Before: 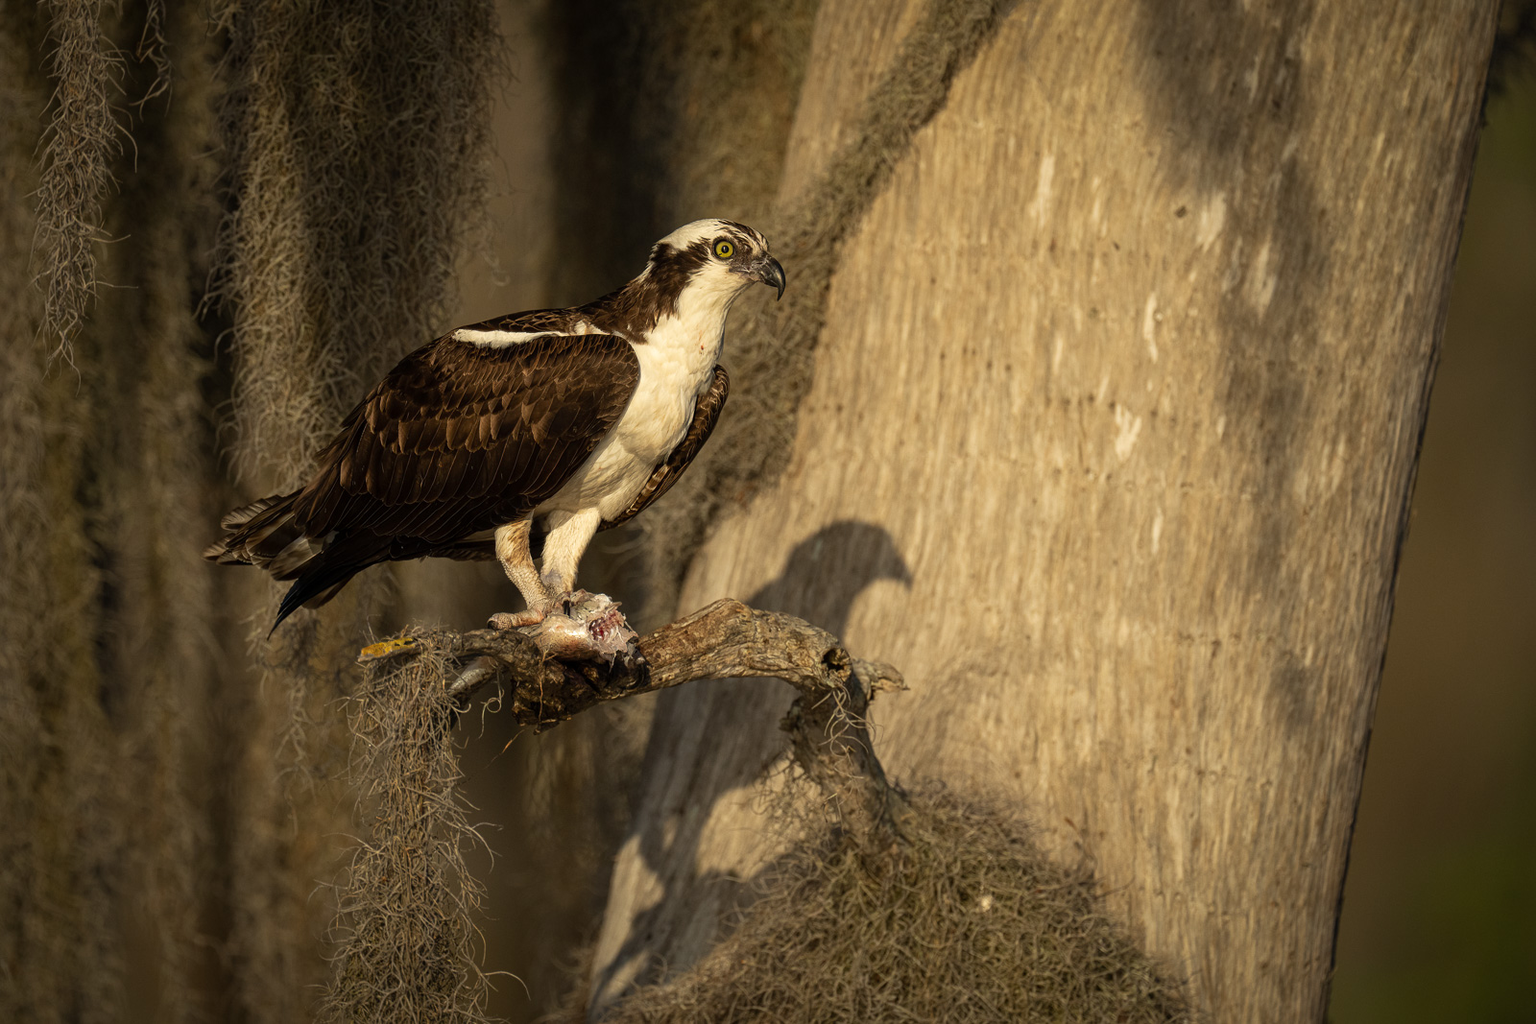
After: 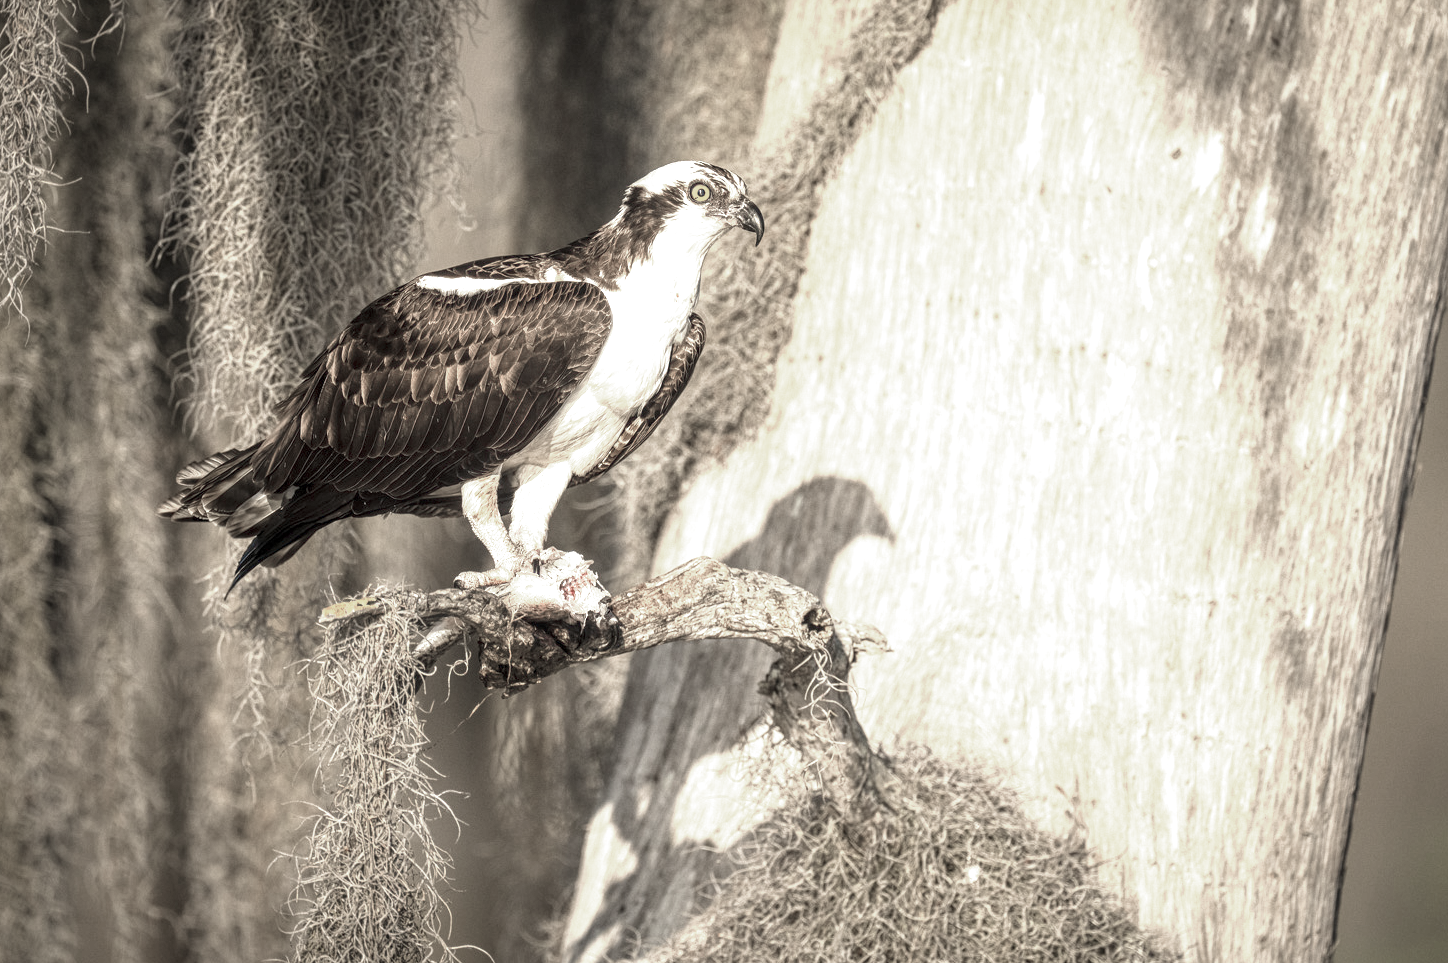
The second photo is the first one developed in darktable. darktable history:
color zones: curves: ch0 [(0, 0.613) (0.01, 0.613) (0.245, 0.448) (0.498, 0.529) (0.642, 0.665) (0.879, 0.777) (0.99, 0.613)]; ch1 [(0, 0.272) (0.219, 0.127) (0.724, 0.346)]
crop: left 3.407%, top 6.369%, right 6.065%, bottom 3.292%
velvia: on, module defaults
local contrast: detail 130%
exposure: black level correction 0, exposure 2.305 EV, compensate exposure bias true, compensate highlight preservation false
